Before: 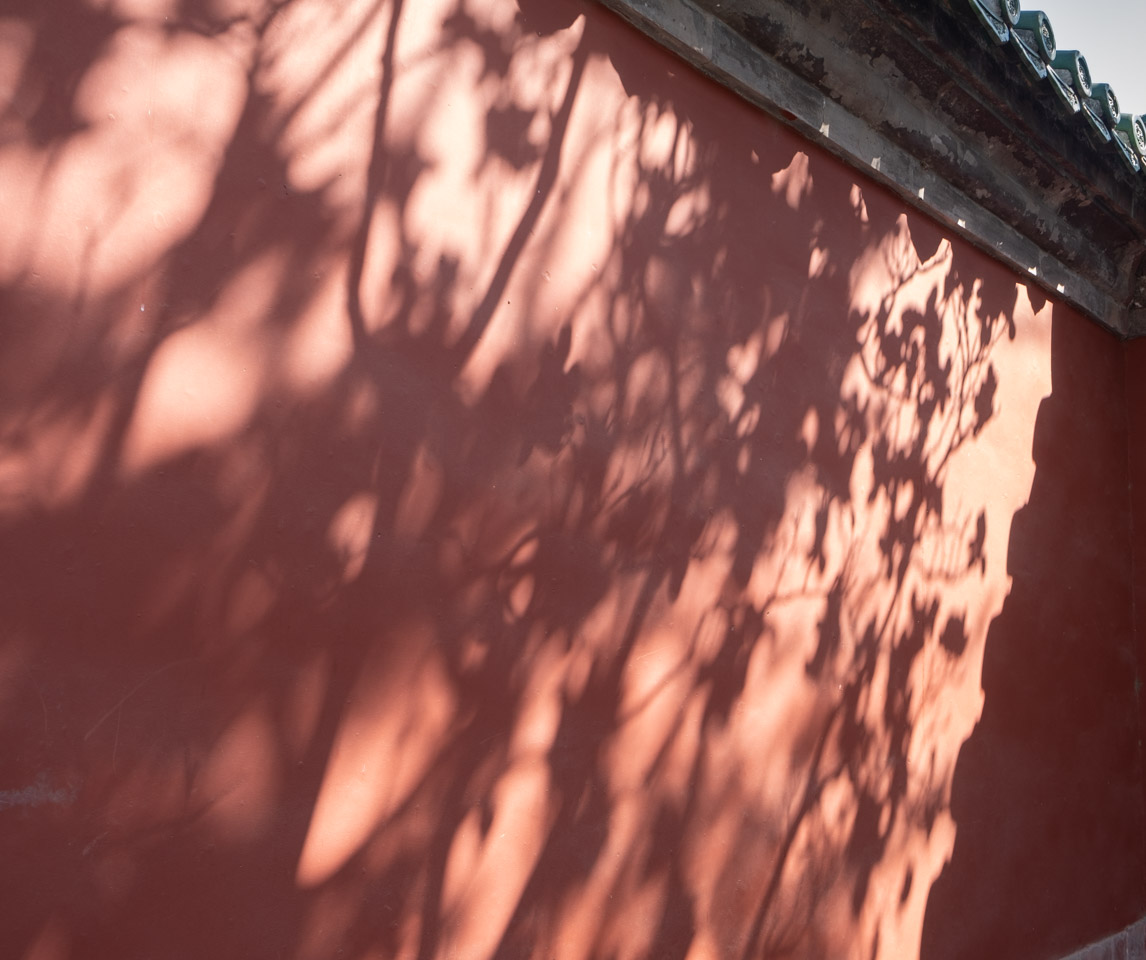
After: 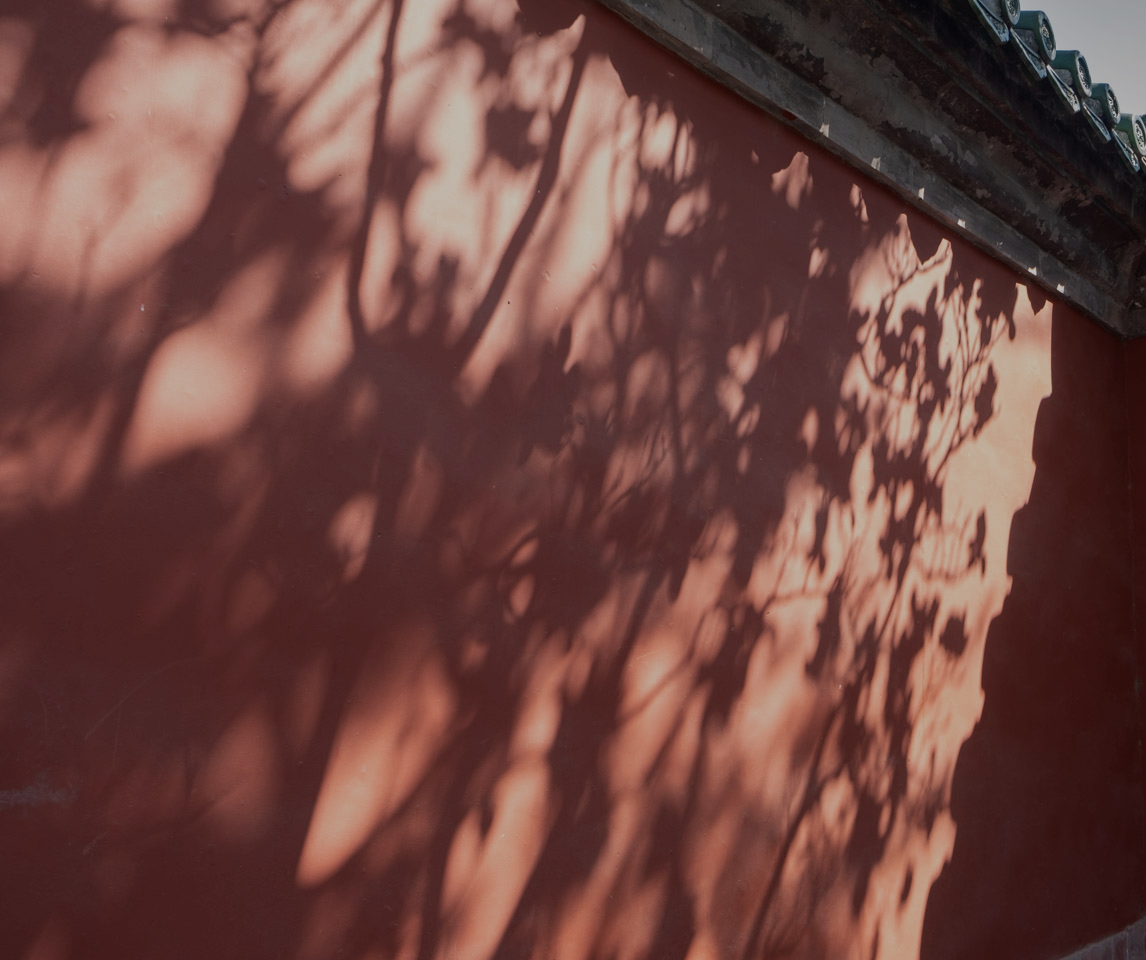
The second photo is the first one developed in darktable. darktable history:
exposure: exposure -0.574 EV, compensate exposure bias true, compensate highlight preservation false
